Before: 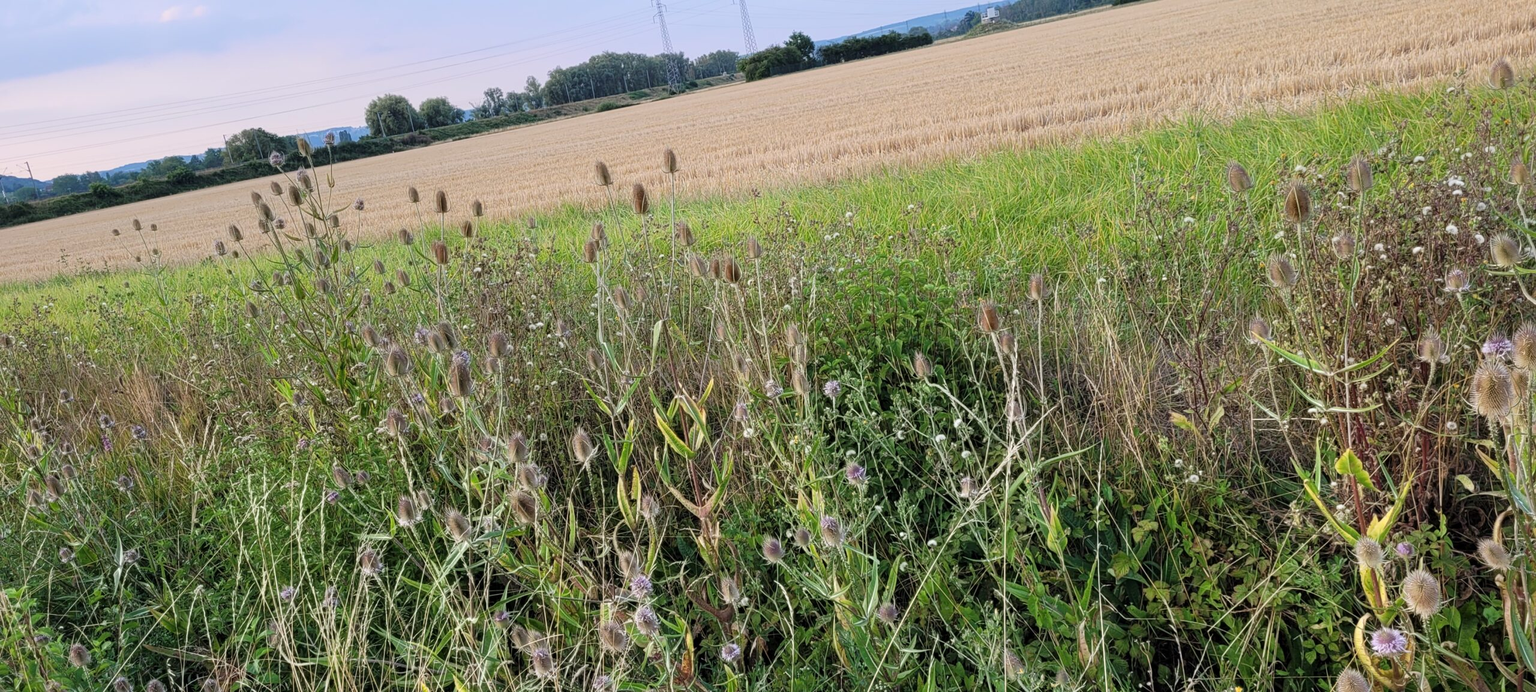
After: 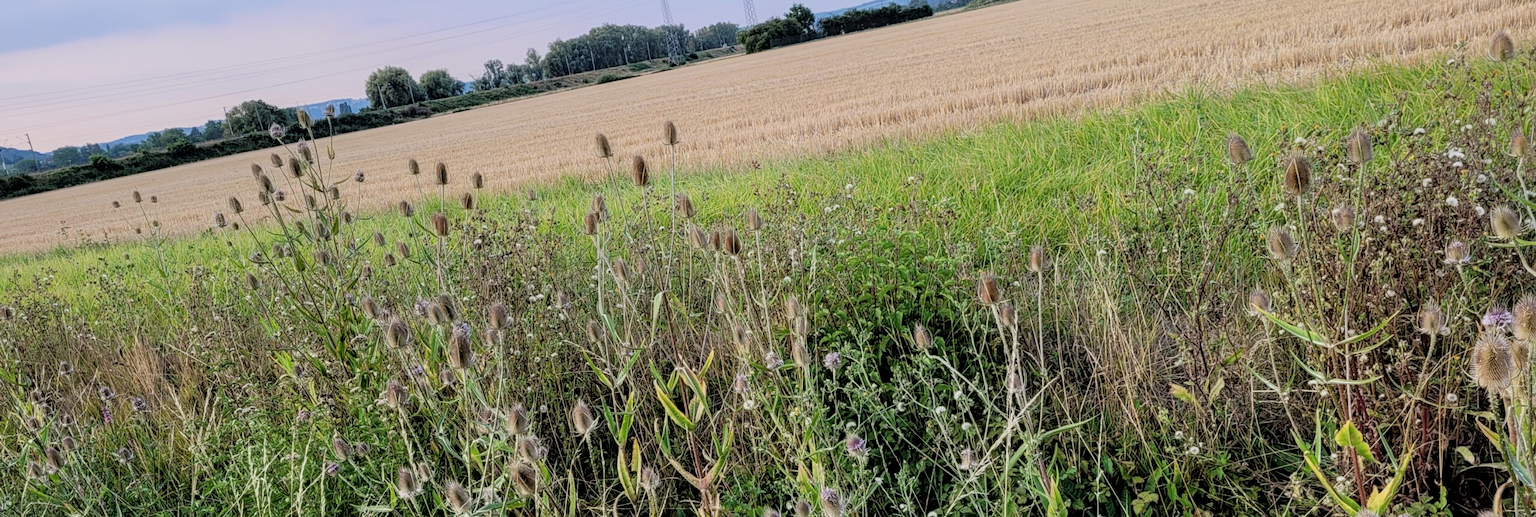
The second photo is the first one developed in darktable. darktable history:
filmic rgb: black relative exposure -7.76 EV, white relative exposure 4.46 EV, target black luminance 0%, hardness 3.75, latitude 50.79%, contrast 1.067, highlights saturation mix 9.24%, shadows ↔ highlights balance -0.233%, color science v6 (2022)
local contrast: on, module defaults
crop: top 4.127%, bottom 21.068%
